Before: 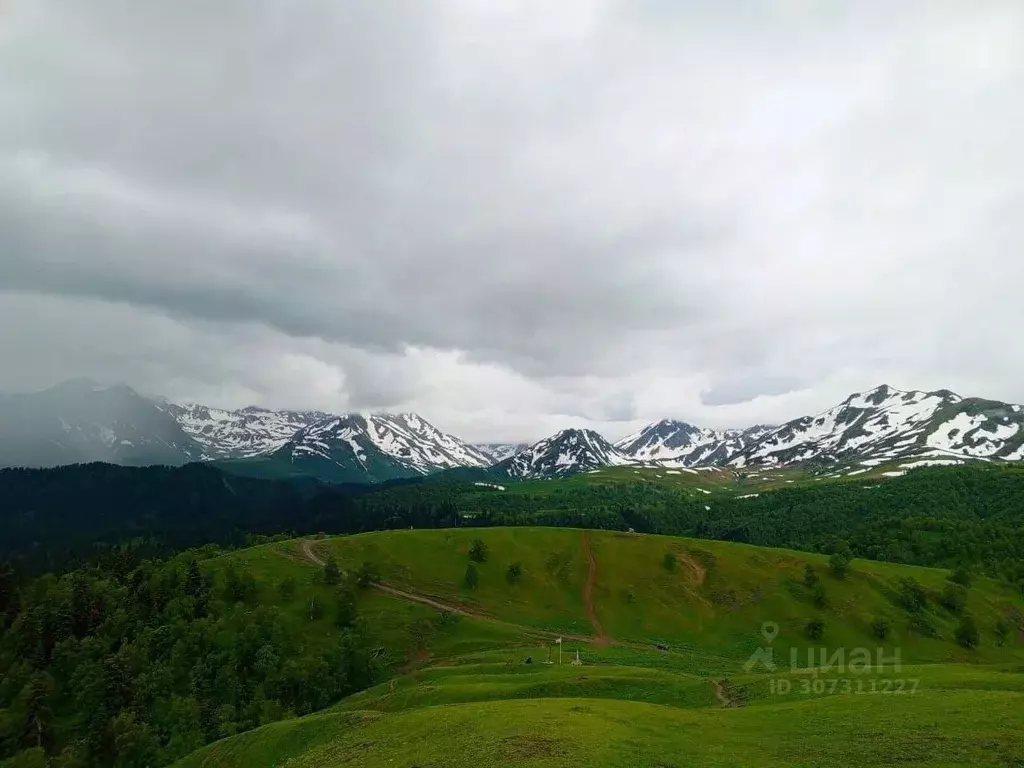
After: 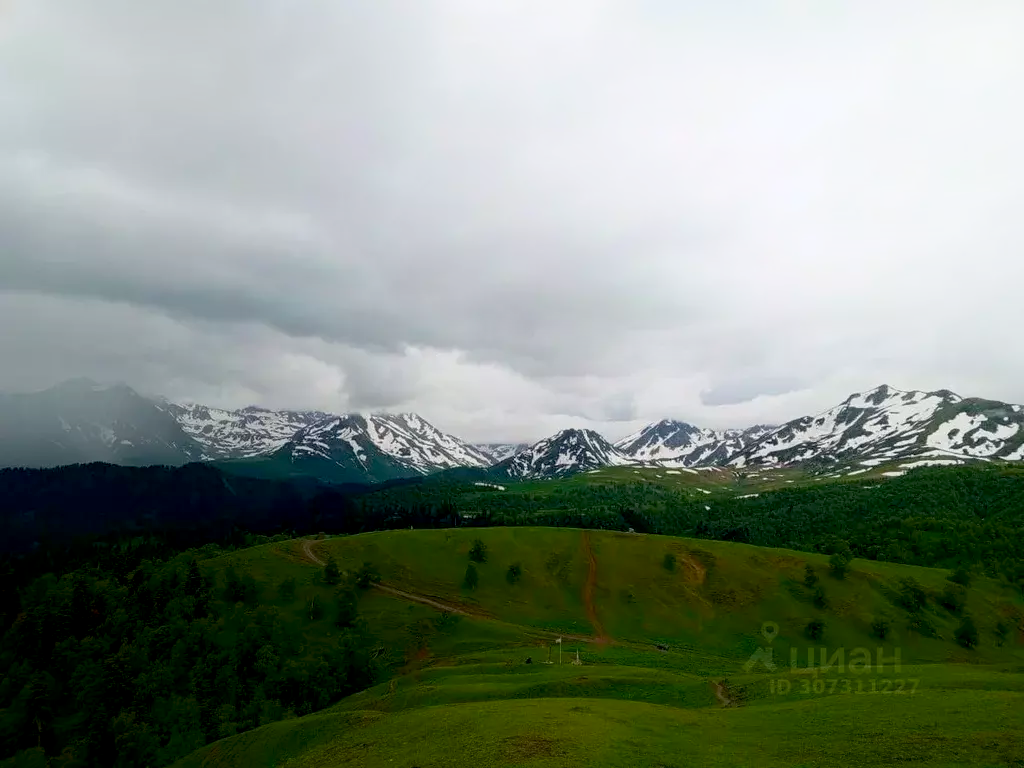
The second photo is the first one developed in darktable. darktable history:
exposure: black level correction 0.009, exposure -0.165 EV, compensate highlight preservation false
shadows and highlights: shadows -41.83, highlights 63.3, soften with gaussian
